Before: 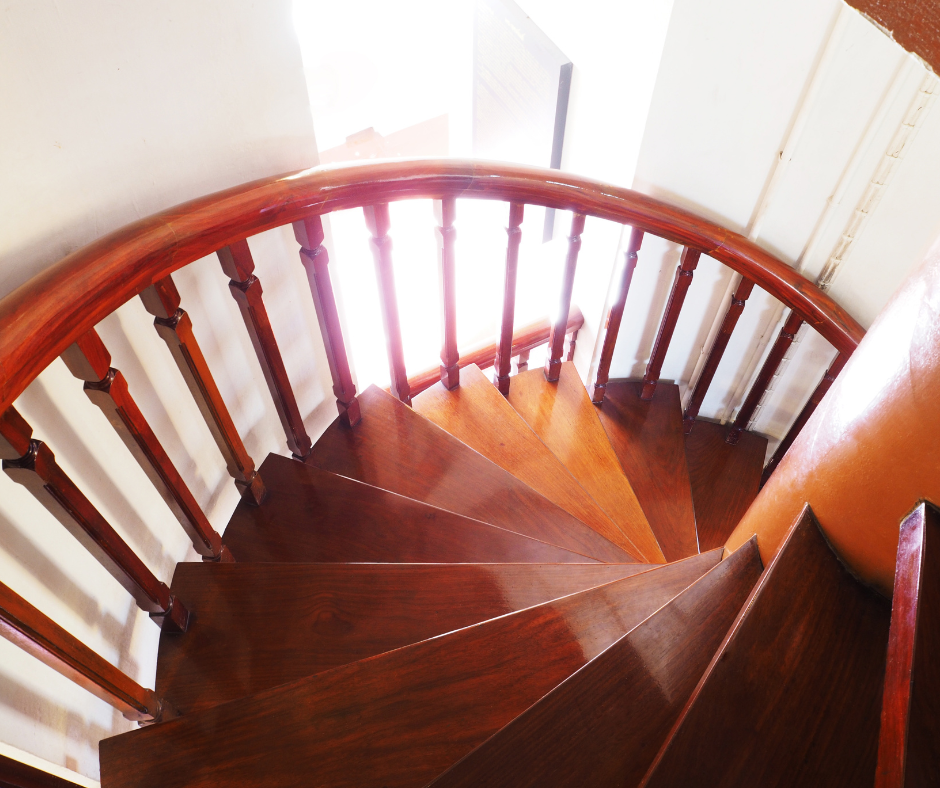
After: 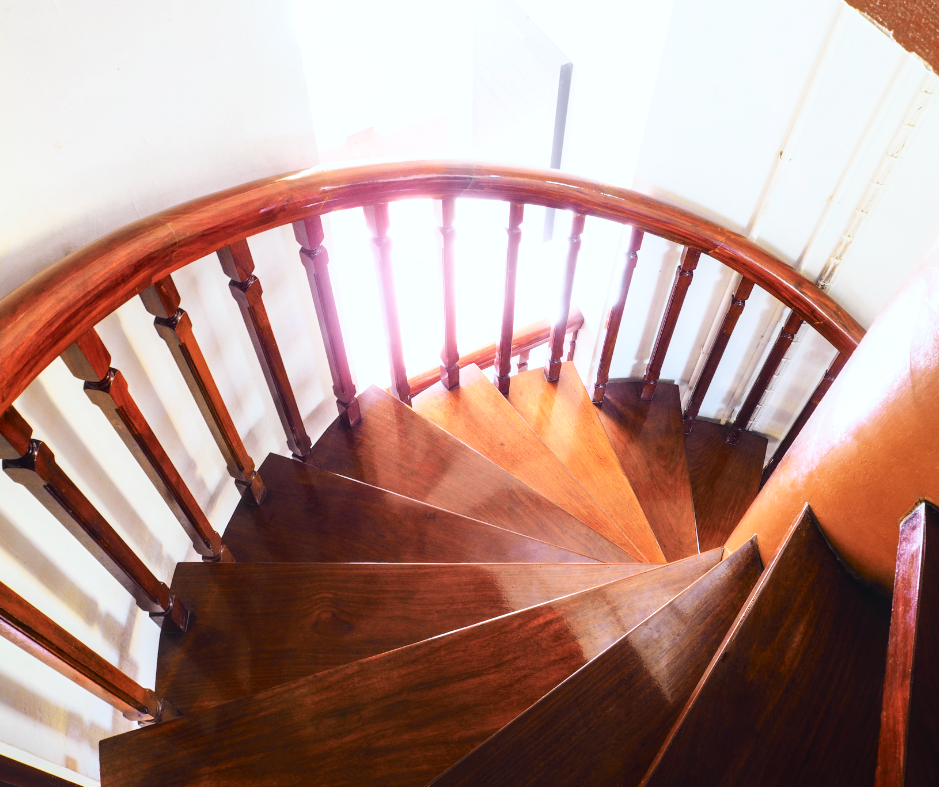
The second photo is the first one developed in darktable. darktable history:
local contrast: on, module defaults
tone curve: curves: ch0 [(0, 0.023) (0.087, 0.065) (0.184, 0.168) (0.45, 0.54) (0.57, 0.683) (0.722, 0.825) (0.877, 0.948) (1, 1)]; ch1 [(0, 0) (0.388, 0.369) (0.44, 0.44) (0.489, 0.481) (0.534, 0.528) (0.657, 0.655) (1, 1)]; ch2 [(0, 0) (0.353, 0.317) (0.408, 0.427) (0.472, 0.46) (0.5, 0.488) (0.537, 0.518) (0.576, 0.592) (0.625, 0.631) (1, 1)], color space Lab, independent channels, preserve colors none
